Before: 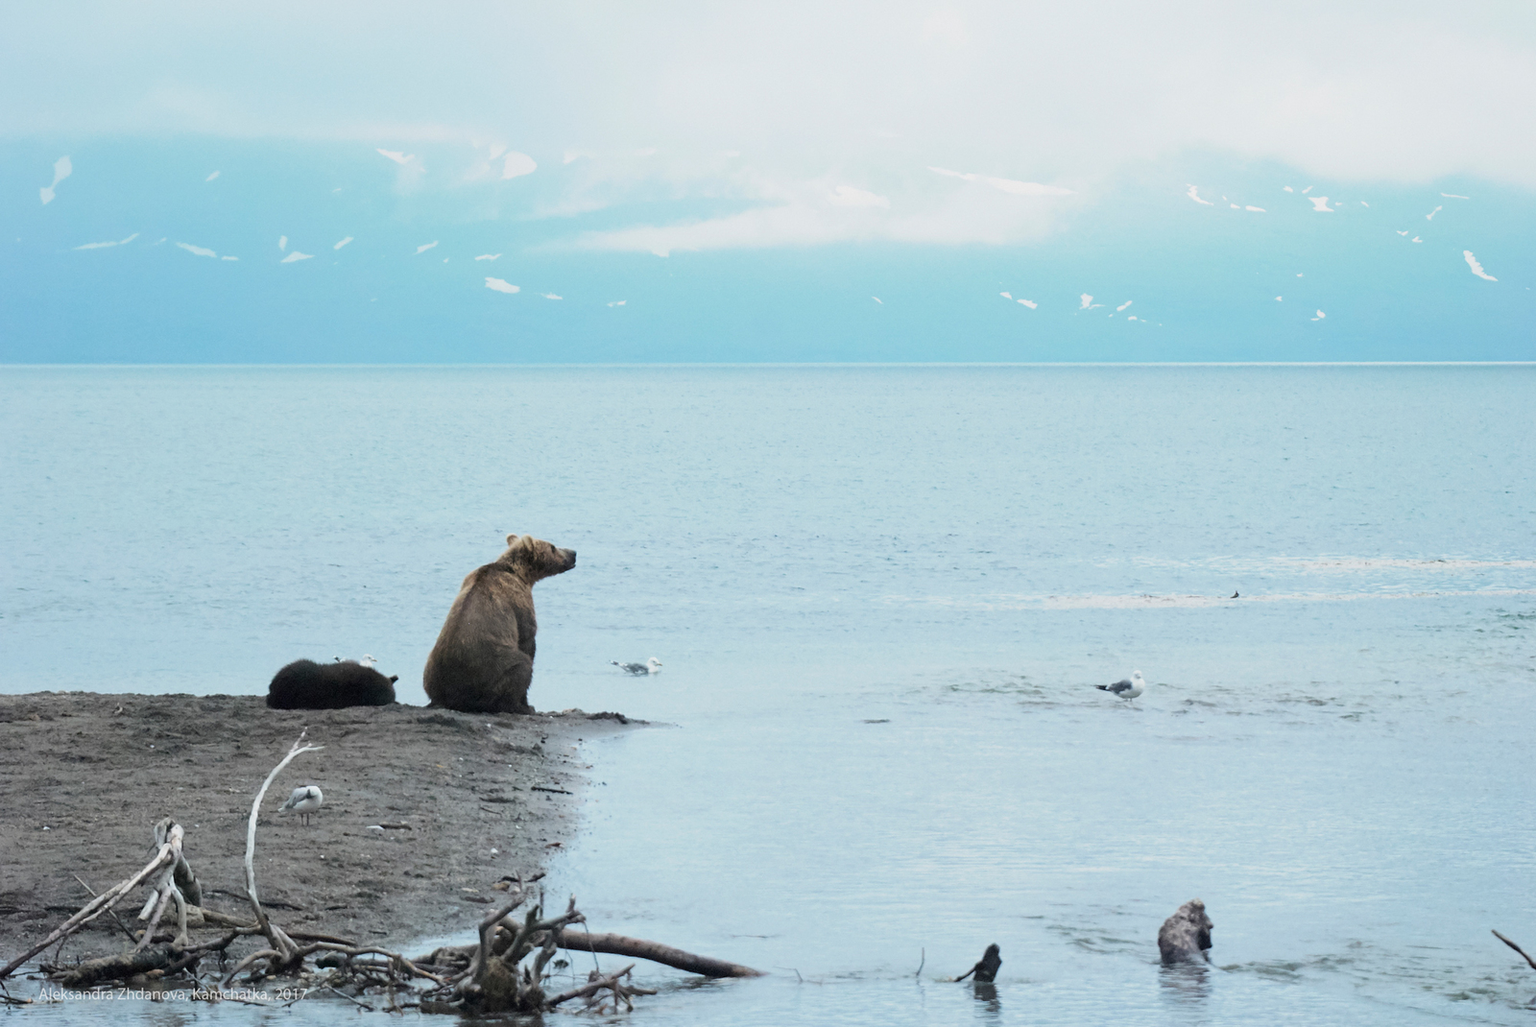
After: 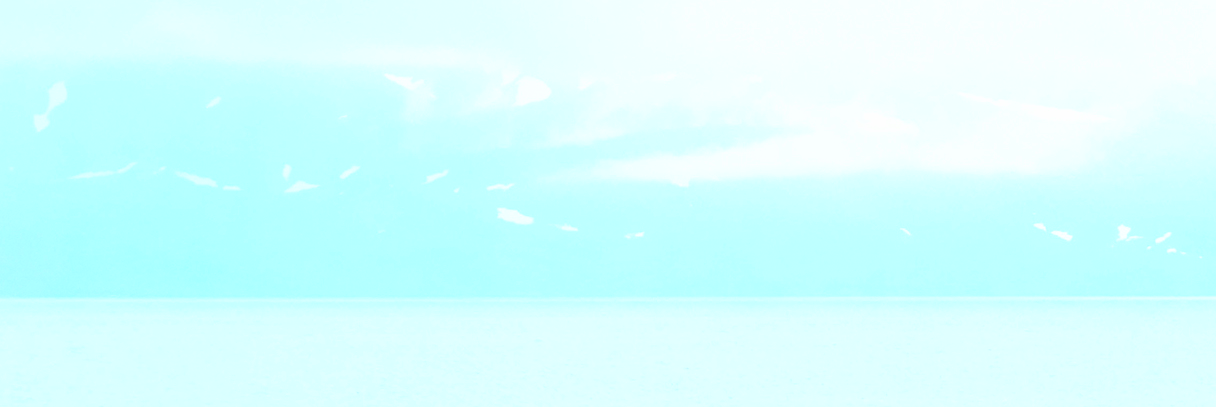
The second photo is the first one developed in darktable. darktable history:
base curve: curves: ch0 [(0, 0) (0.007, 0.004) (0.027, 0.03) (0.046, 0.07) (0.207, 0.54) (0.442, 0.872) (0.673, 0.972) (1, 1)]
crop: left 0.55%, top 7.628%, right 23.397%, bottom 54.323%
